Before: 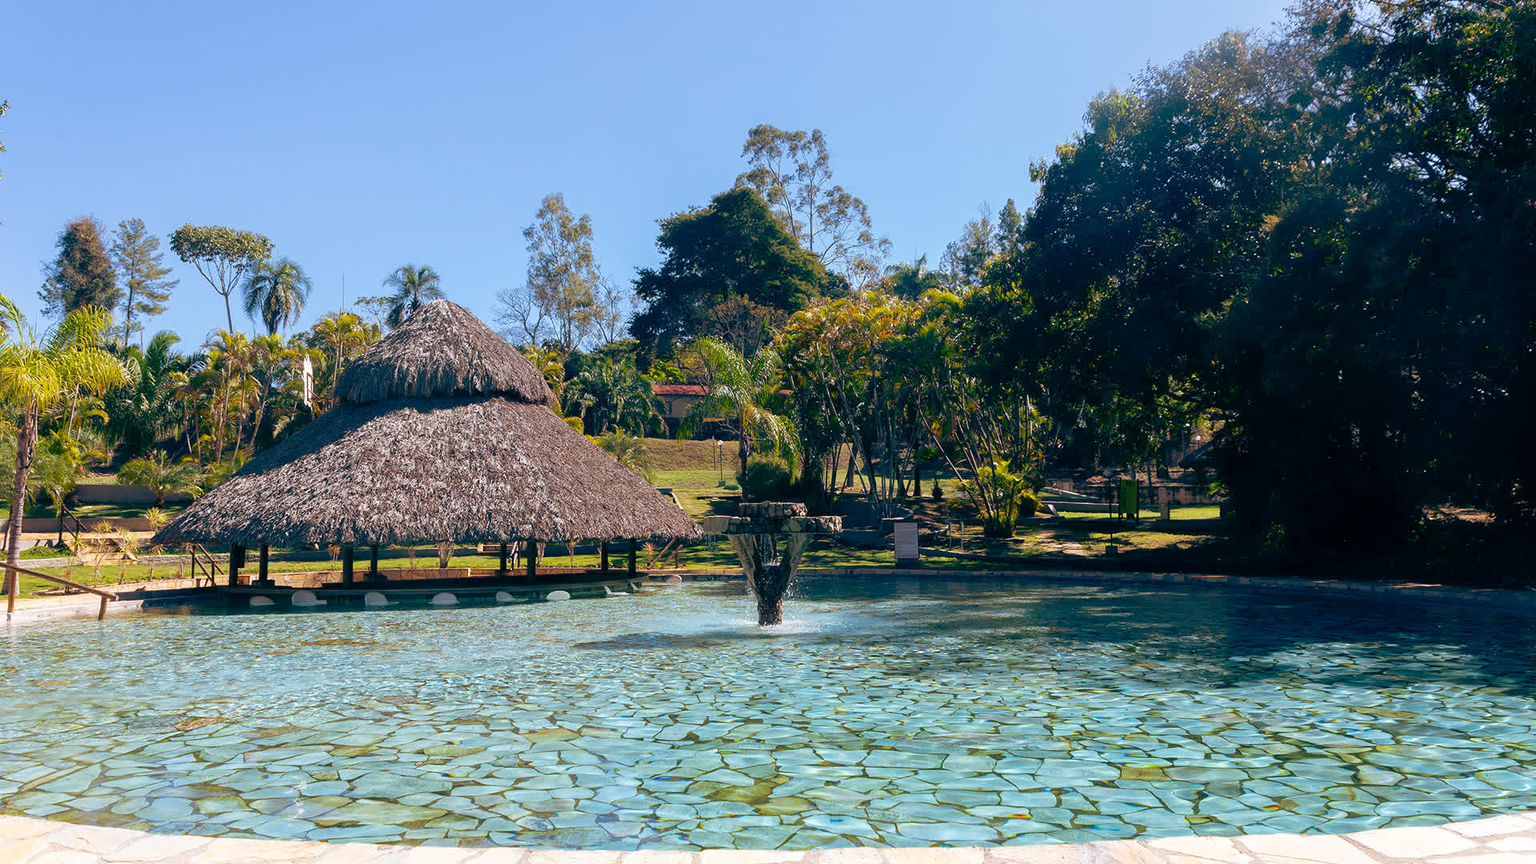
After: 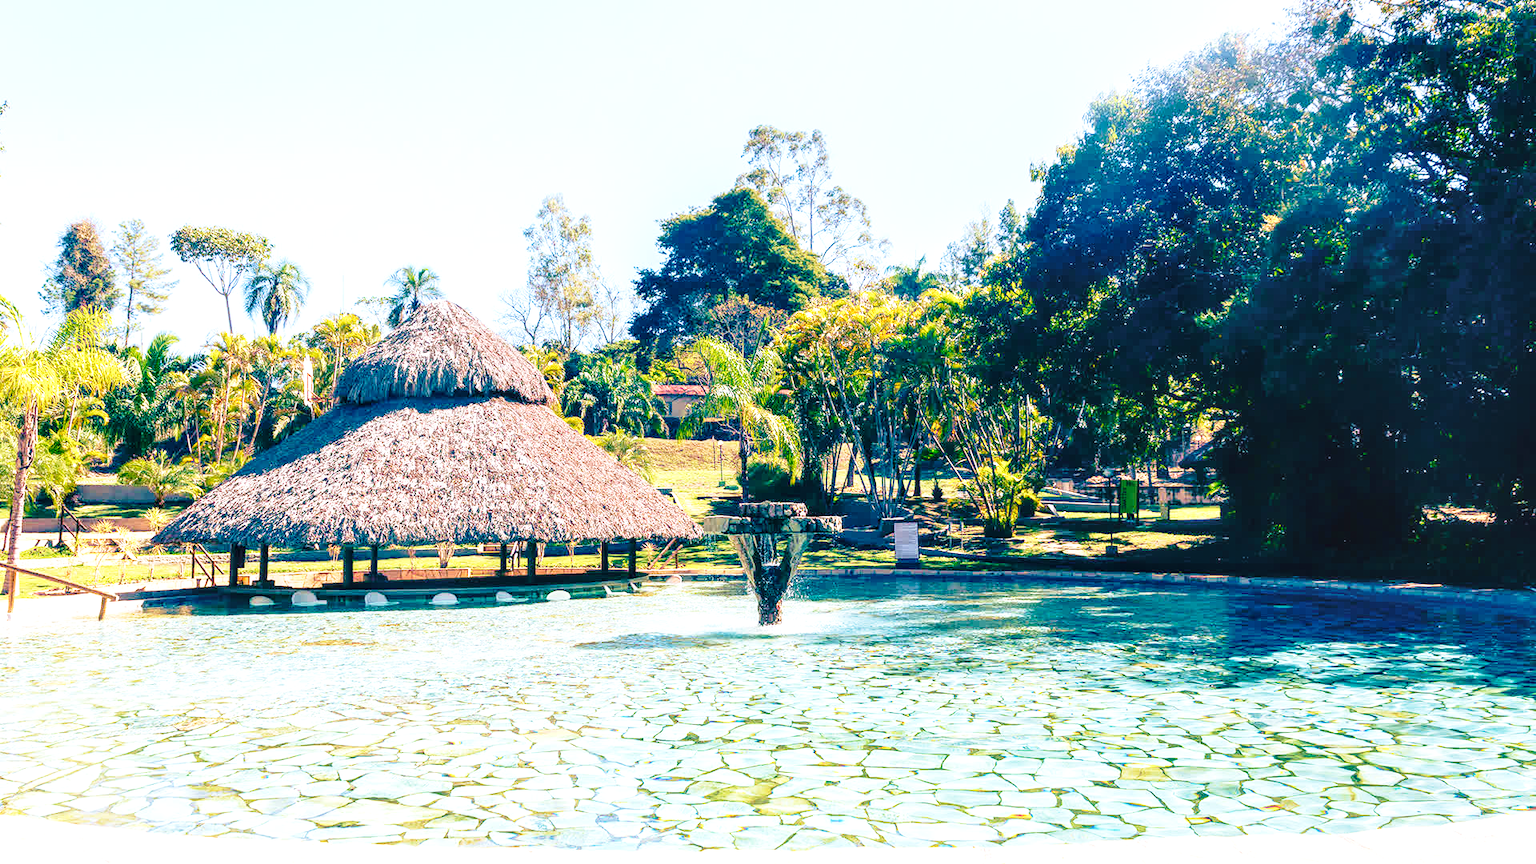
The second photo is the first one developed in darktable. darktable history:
exposure: black level correction 0, exposure 1.199 EV, compensate exposure bias true, compensate highlight preservation false
velvia: strength 44.45%
local contrast: detail 130%
base curve: curves: ch0 [(0, 0) (0.028, 0.03) (0.121, 0.232) (0.46, 0.748) (0.859, 0.968) (1, 1)], preserve colors none
